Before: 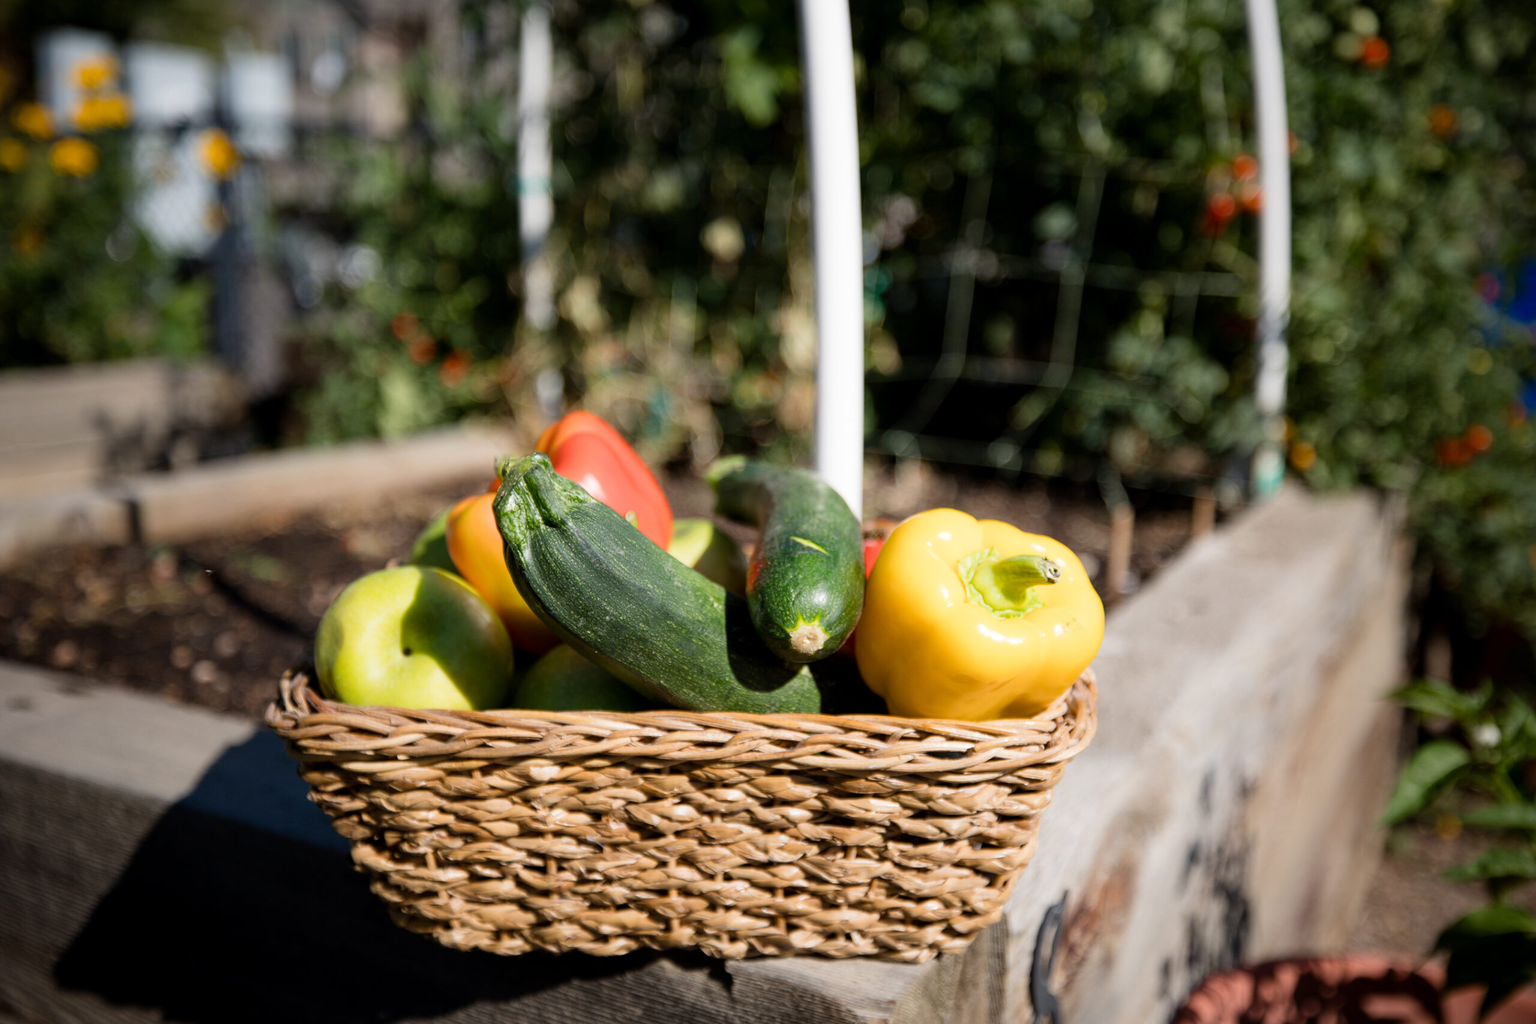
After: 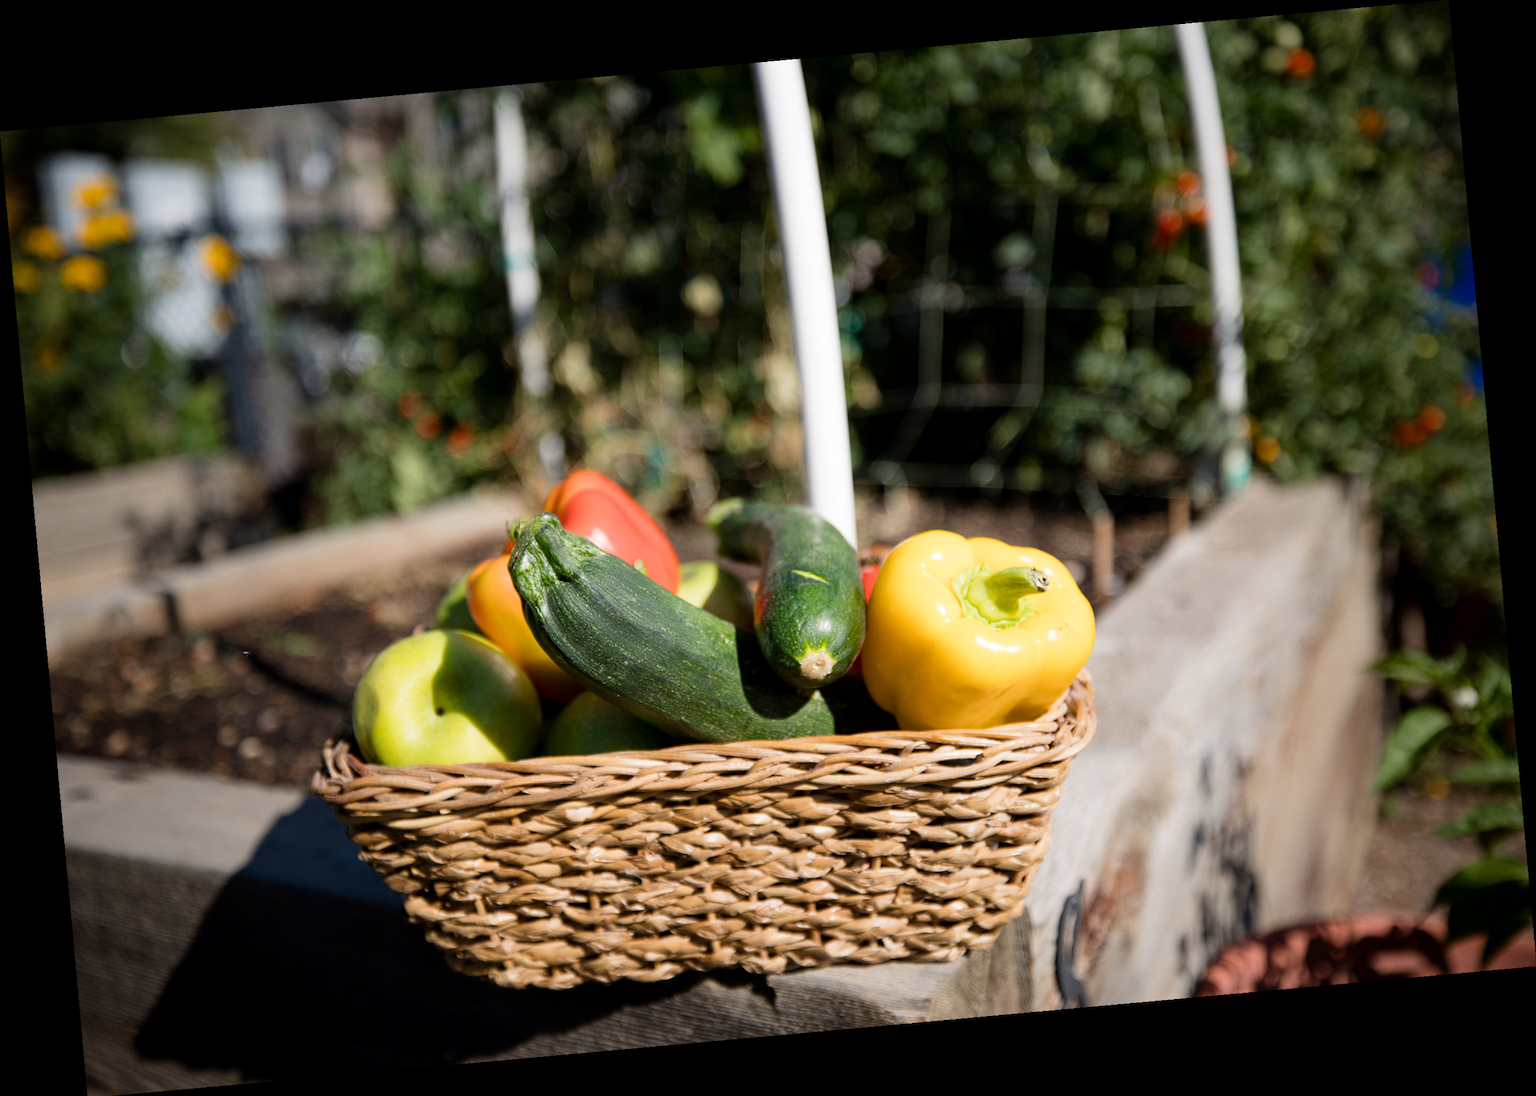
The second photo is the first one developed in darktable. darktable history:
rotate and perspective: rotation -5.2°, automatic cropping off
sharpen: radius 5.325, amount 0.312, threshold 26.433
